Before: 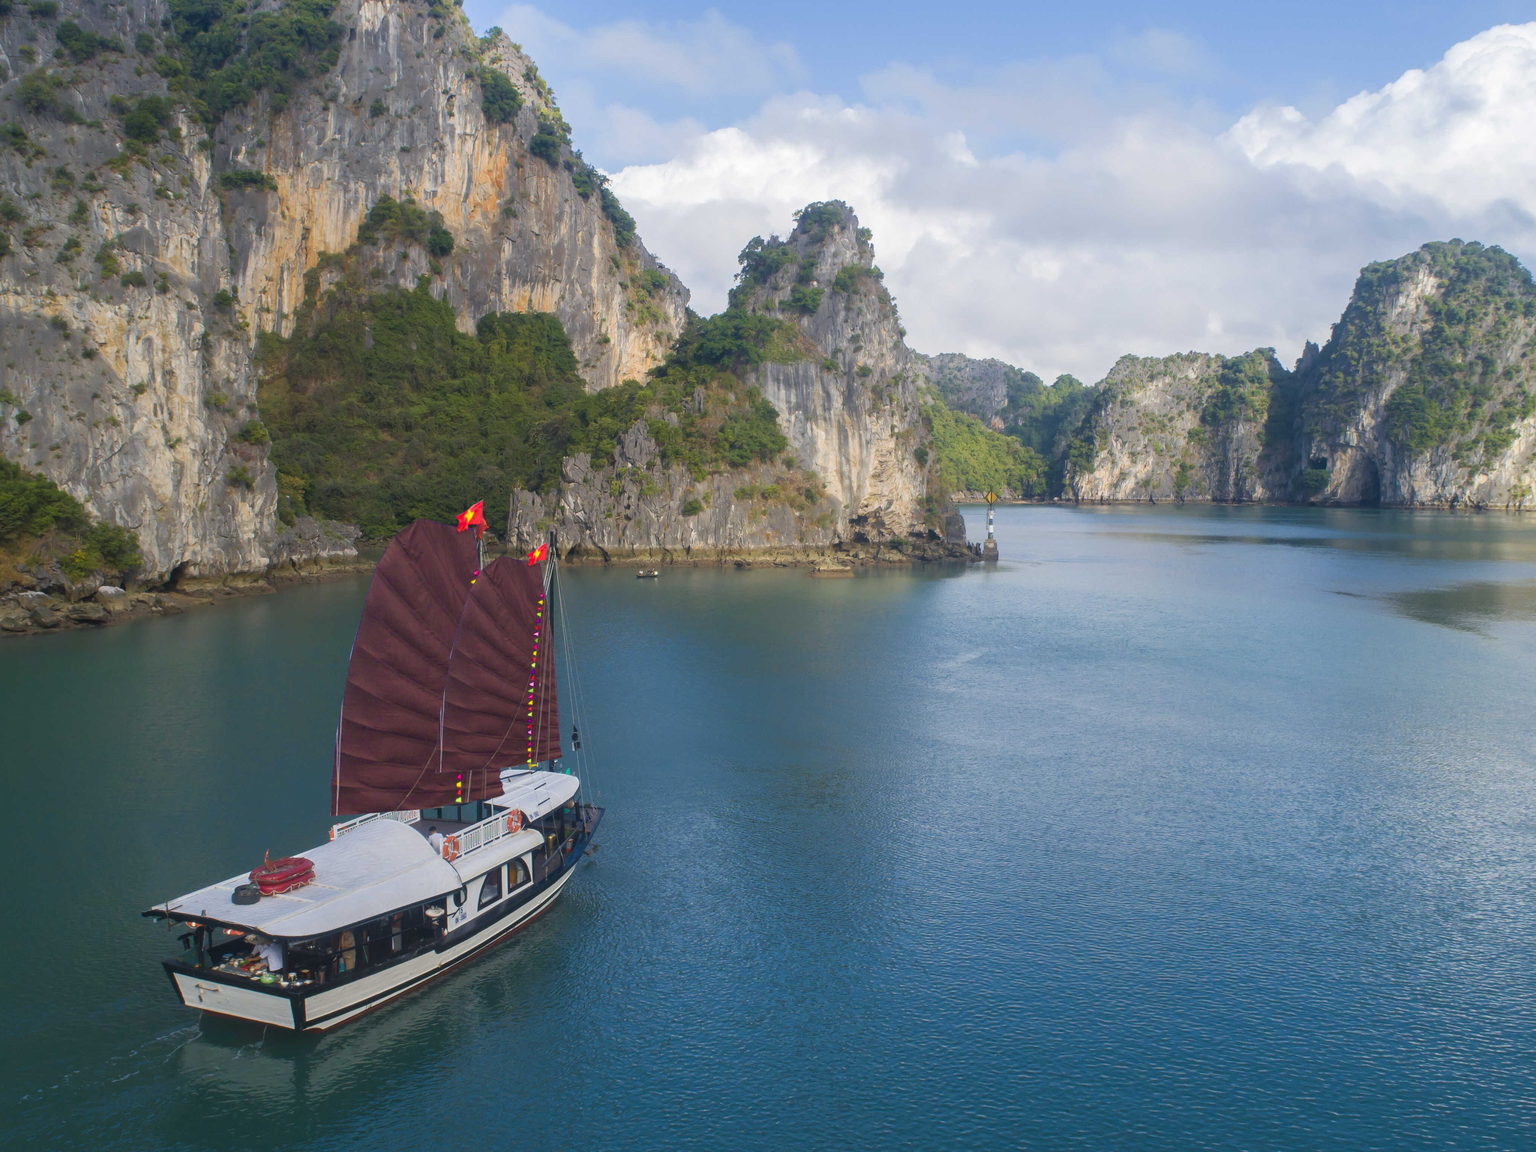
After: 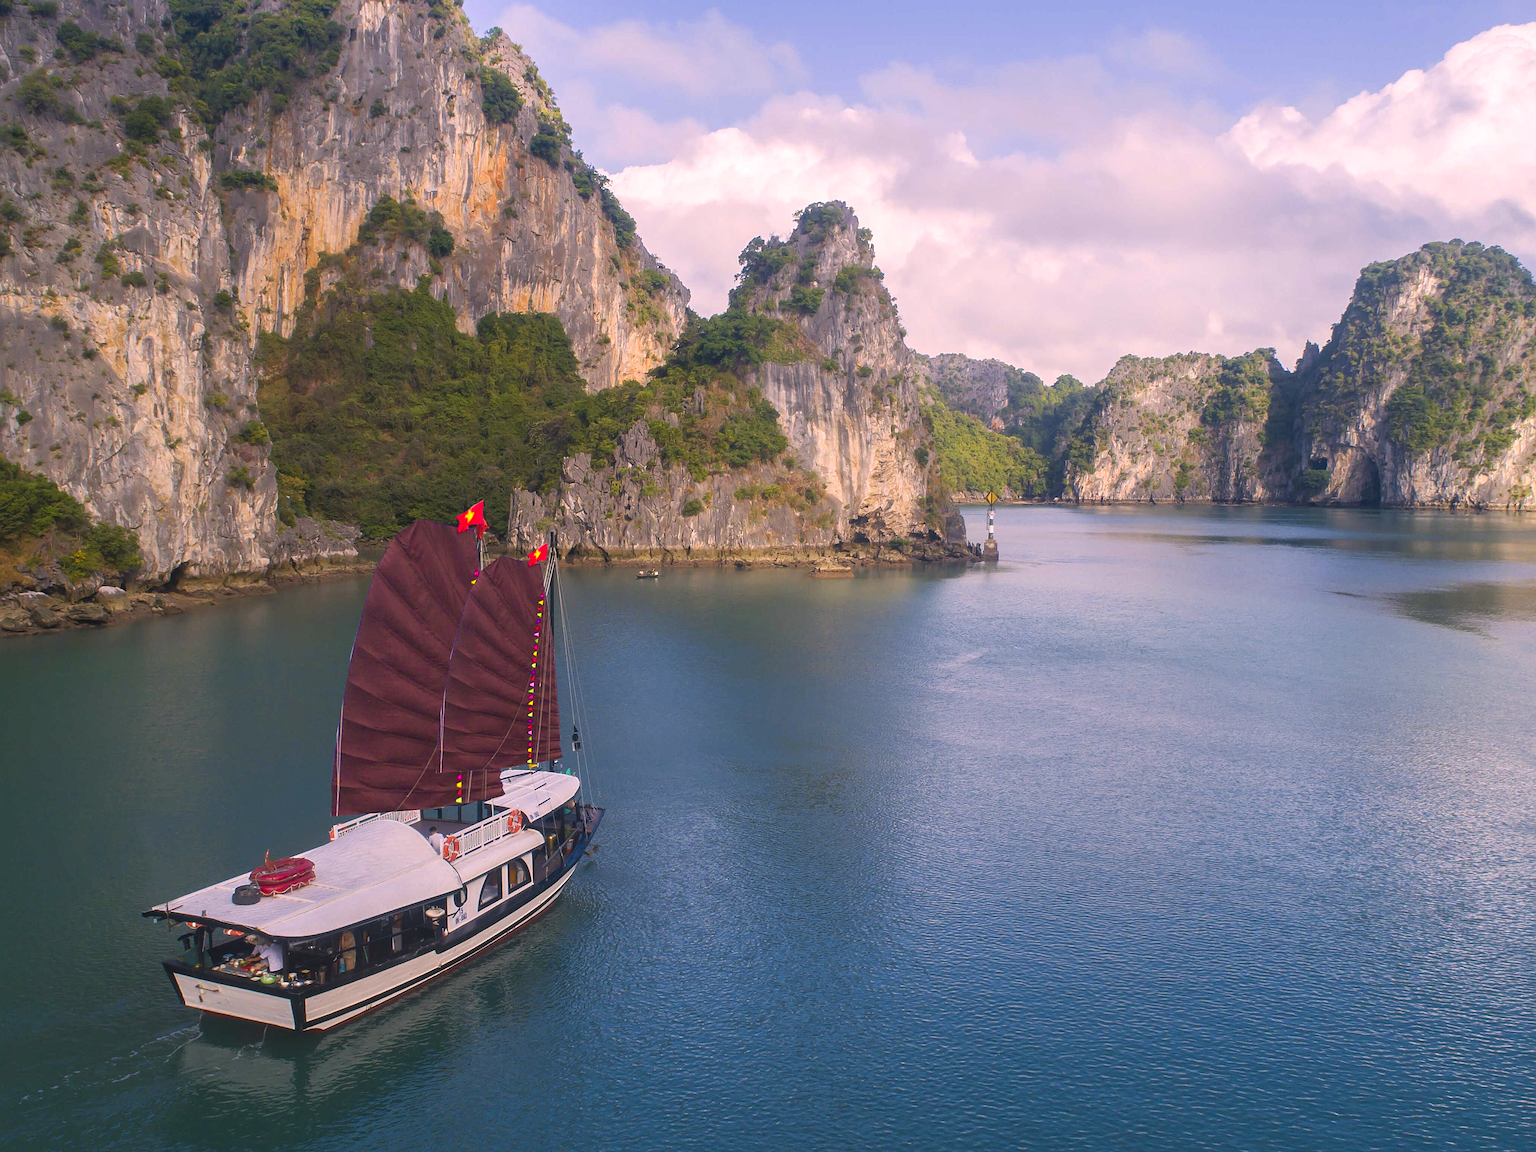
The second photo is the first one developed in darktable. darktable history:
local contrast: highlights 107%, shadows 100%, detail 119%, midtone range 0.2
contrast brightness saturation: contrast 0.04, saturation 0.164
exposure: black level correction -0.003, exposure 0.033 EV, compensate exposure bias true, compensate highlight preservation false
sharpen: on, module defaults
color correction: highlights a* 14.59, highlights b* 4.69
